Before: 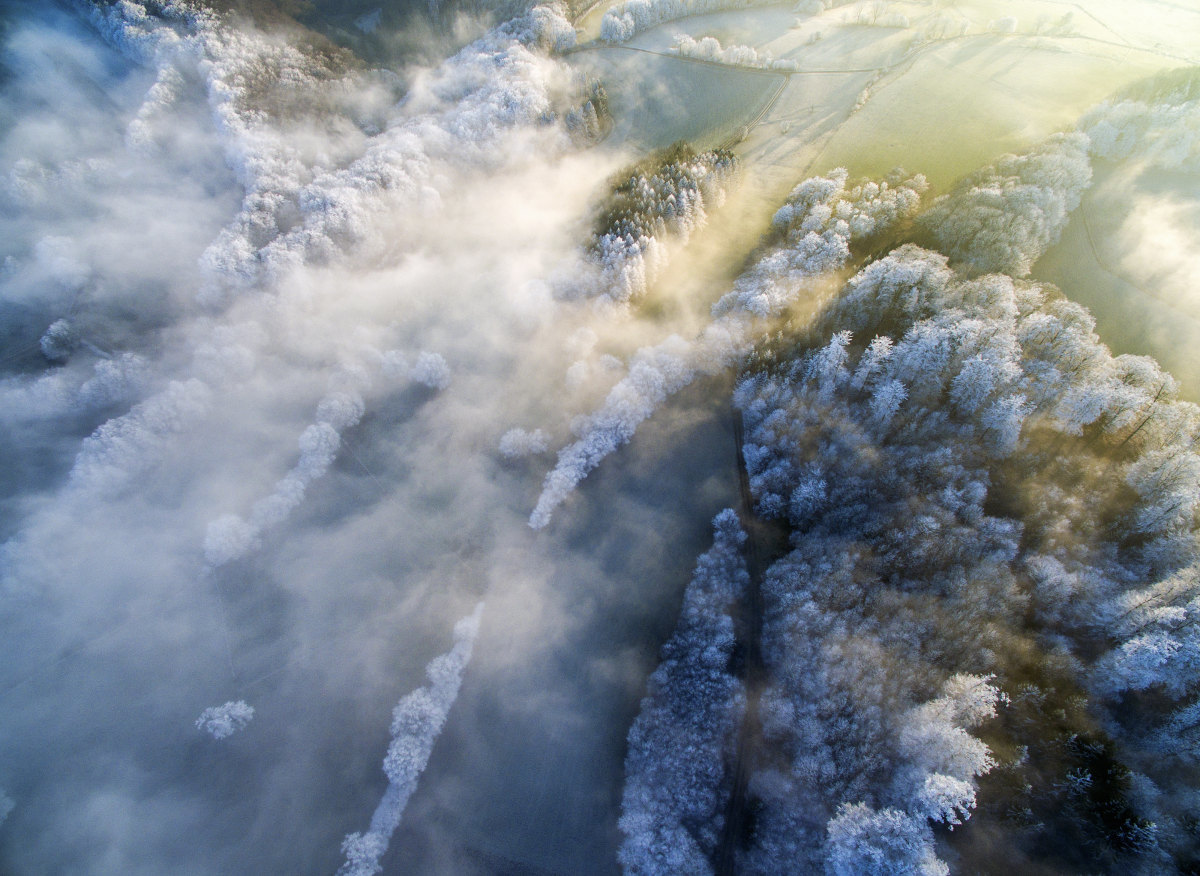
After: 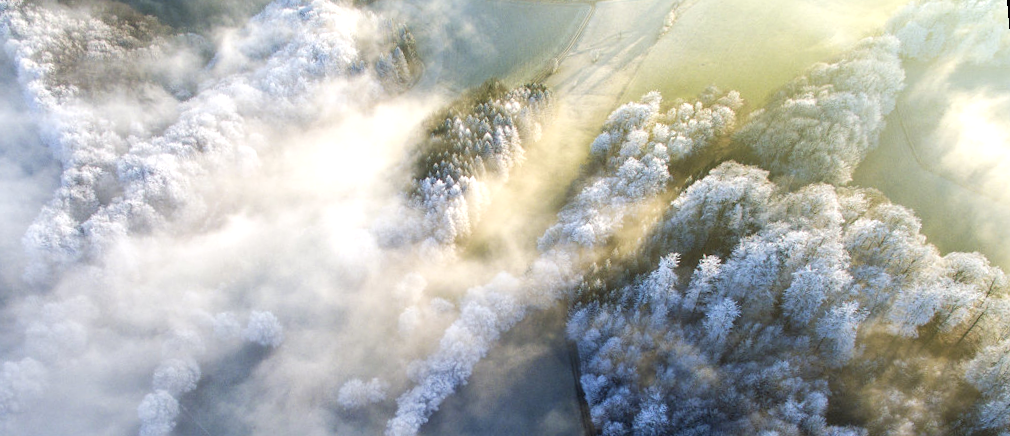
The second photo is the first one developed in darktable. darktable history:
rotate and perspective: rotation -5°, crop left 0.05, crop right 0.952, crop top 0.11, crop bottom 0.89
crop and rotate: left 11.812%, bottom 42.776%
shadows and highlights: radius 110.86, shadows 51.09, white point adjustment 9.16, highlights -4.17, highlights color adjustment 32.2%, soften with gaussian
